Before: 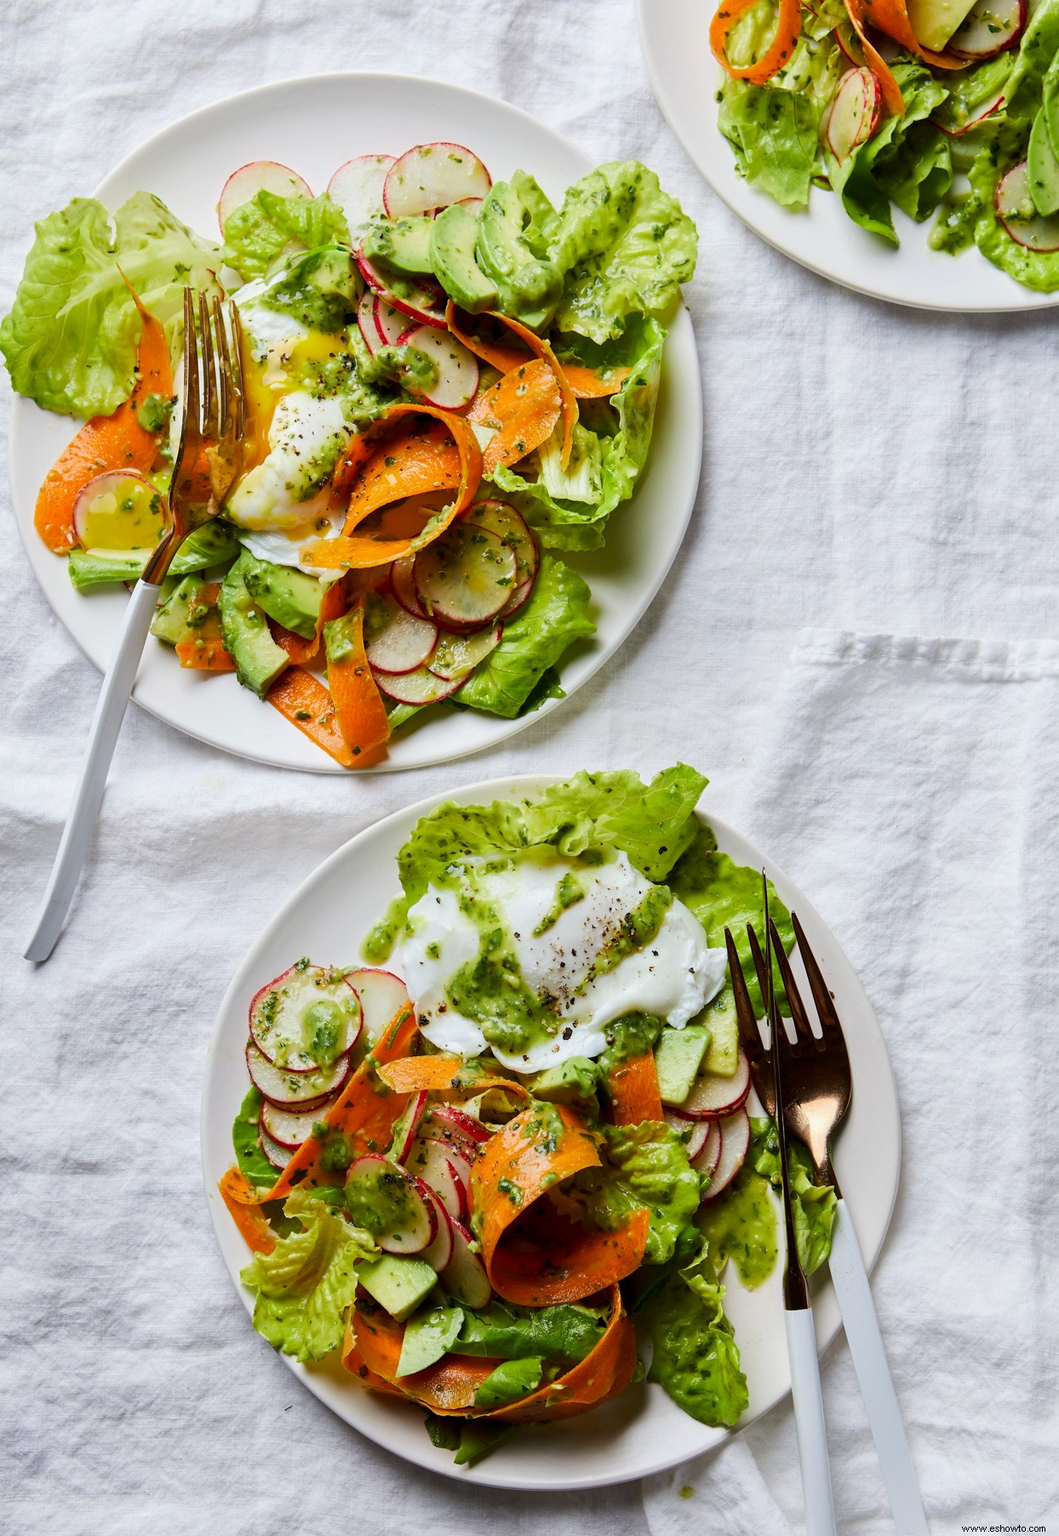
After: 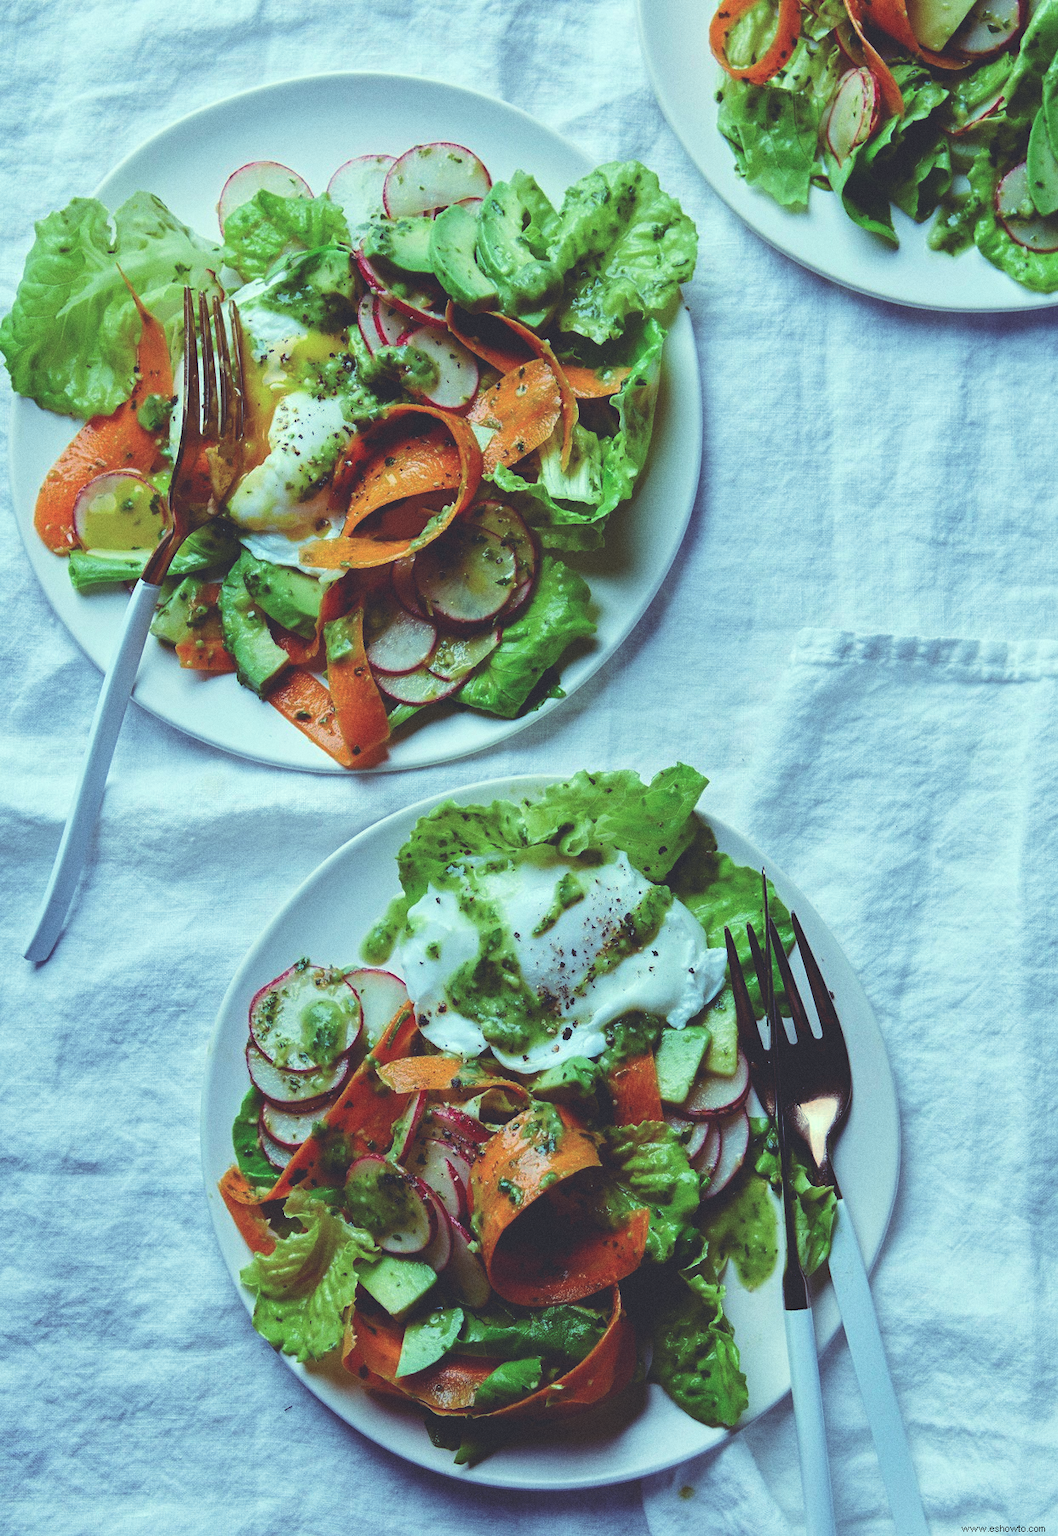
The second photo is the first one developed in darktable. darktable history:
exposure: black level correction 0.01, exposure 0.011 EV, compensate highlight preservation false
grain: coarseness 0.09 ISO
rgb curve: curves: ch0 [(0, 0.186) (0.314, 0.284) (0.576, 0.466) (0.805, 0.691) (0.936, 0.886)]; ch1 [(0, 0.186) (0.314, 0.284) (0.581, 0.534) (0.771, 0.746) (0.936, 0.958)]; ch2 [(0, 0.216) (0.275, 0.39) (1, 1)], mode RGB, independent channels, compensate middle gray true, preserve colors none
